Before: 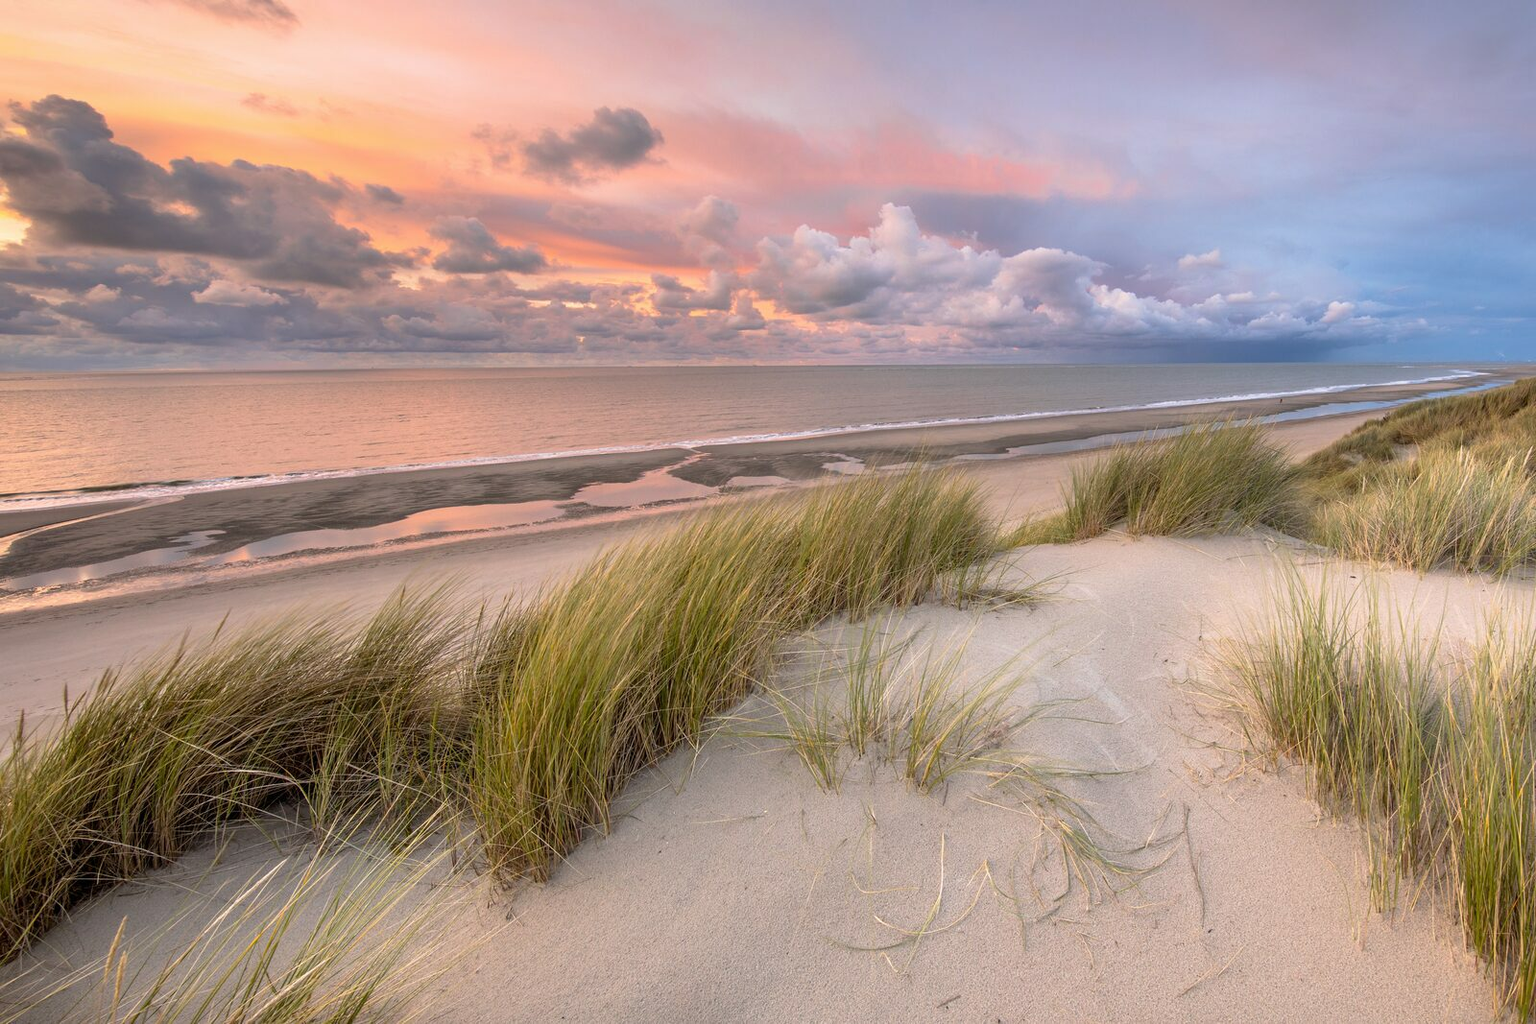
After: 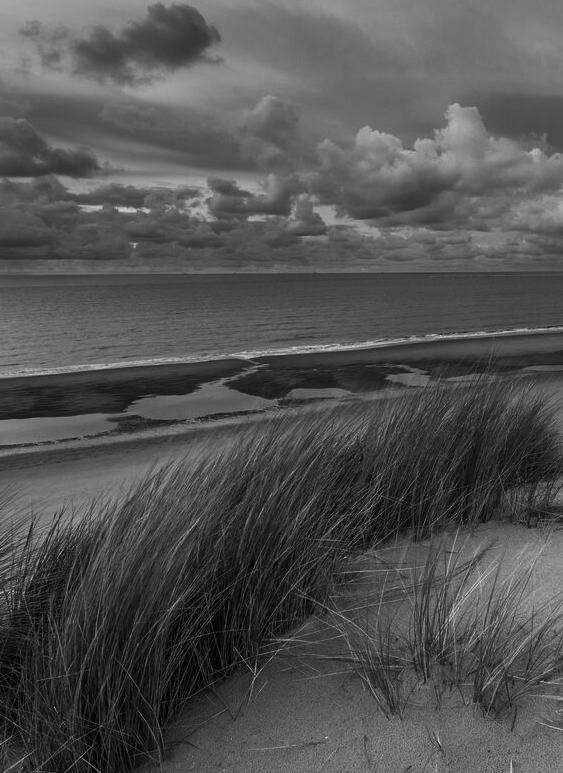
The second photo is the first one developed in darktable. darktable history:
crop and rotate: left 29.476%, top 10.214%, right 35.32%, bottom 17.333%
contrast brightness saturation: contrast -0.03, brightness -0.59, saturation -1
white balance: red 0.984, blue 1.059
